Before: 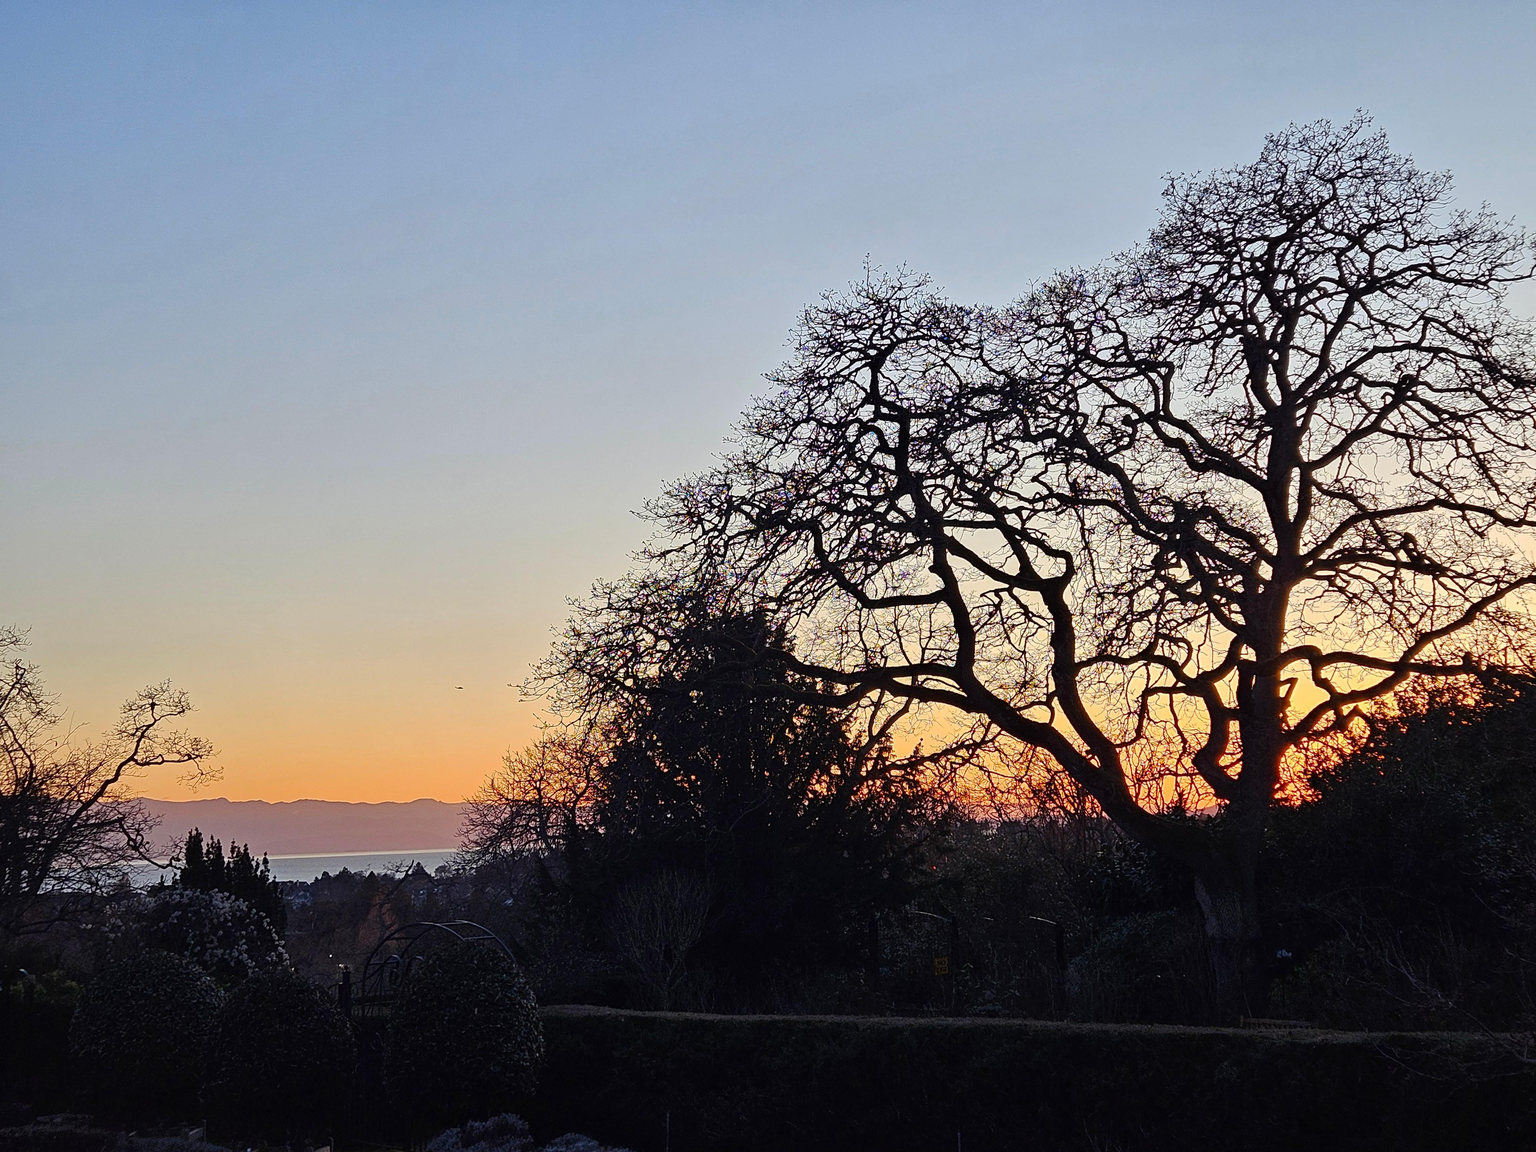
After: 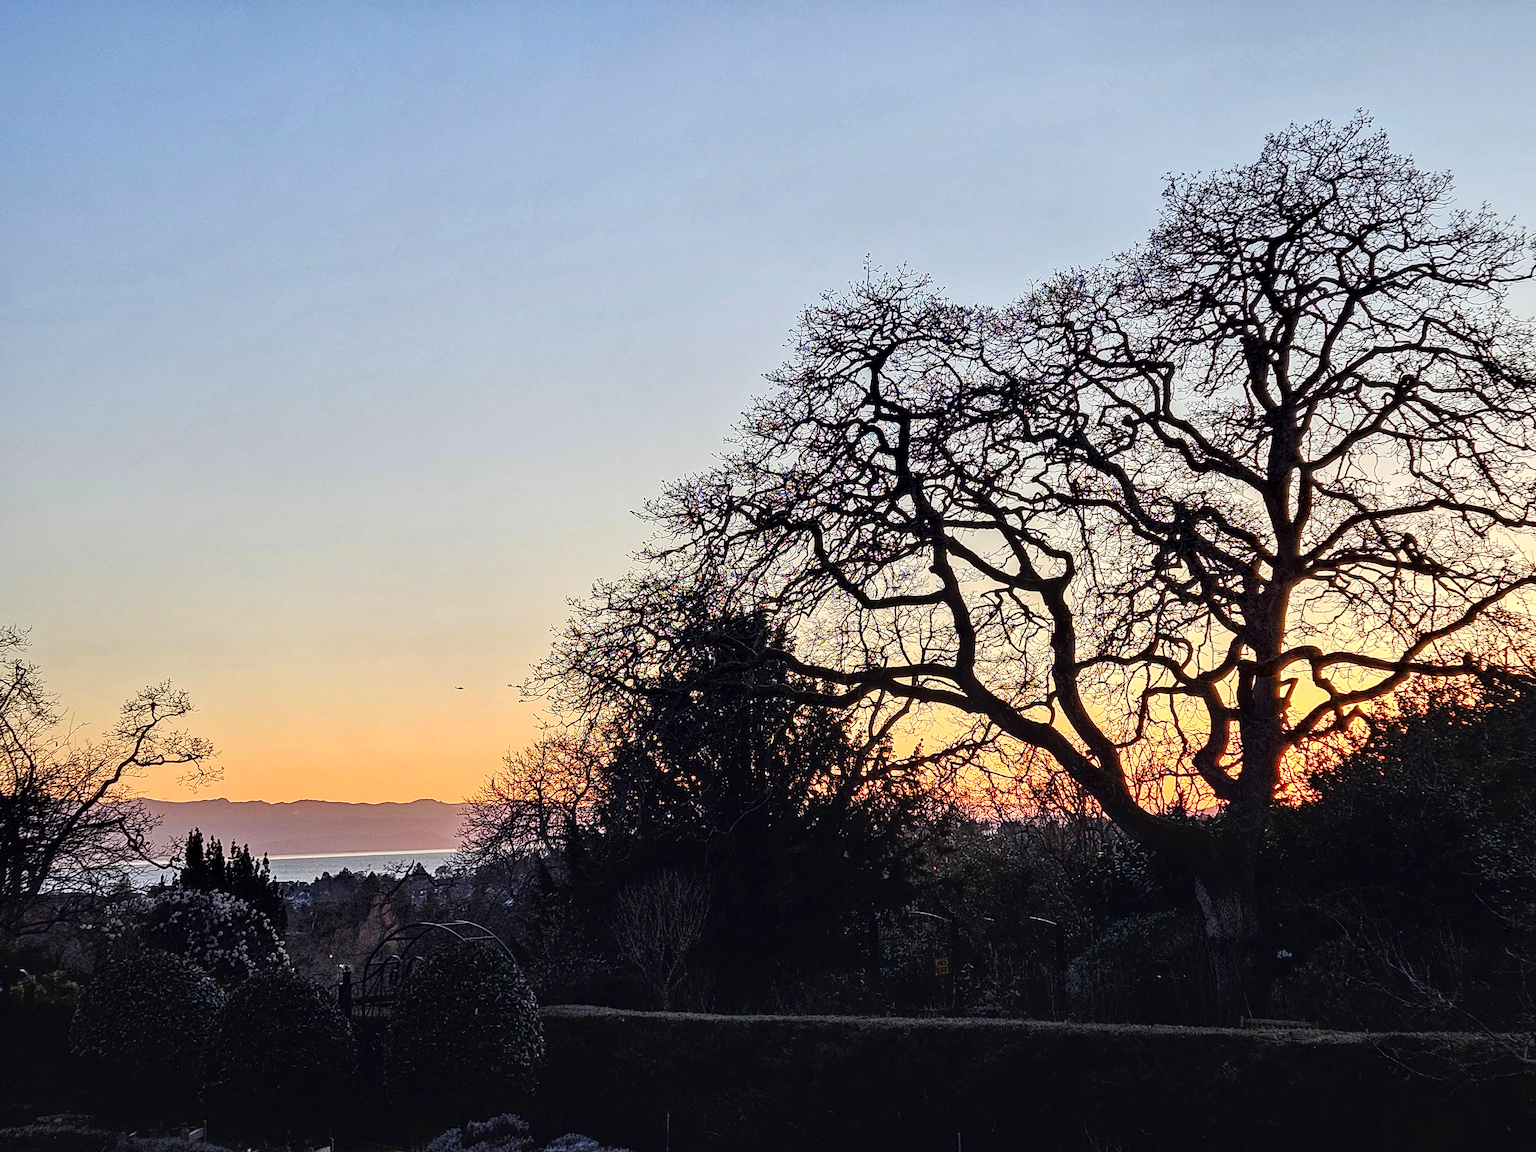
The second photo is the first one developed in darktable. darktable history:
tone curve: curves: ch0 [(0, 0) (0.003, 0.032) (0.011, 0.033) (0.025, 0.036) (0.044, 0.046) (0.069, 0.069) (0.1, 0.108) (0.136, 0.157) (0.177, 0.208) (0.224, 0.256) (0.277, 0.313) (0.335, 0.379) (0.399, 0.444) (0.468, 0.514) (0.543, 0.595) (0.623, 0.687) (0.709, 0.772) (0.801, 0.854) (0.898, 0.933) (1, 1)]
local contrast: highlights 60%, shadows 59%, detail 160%
